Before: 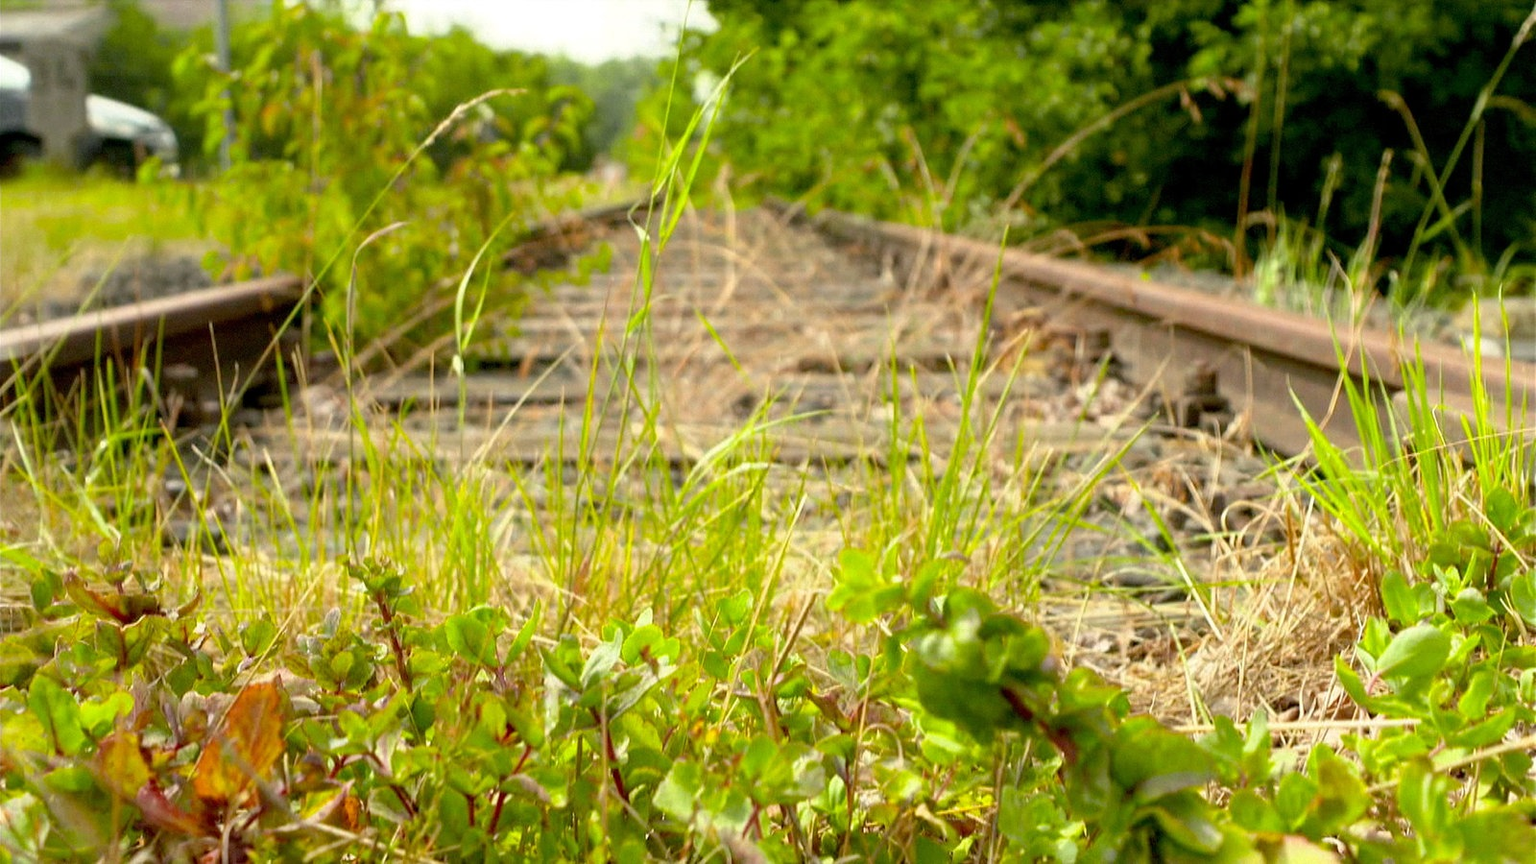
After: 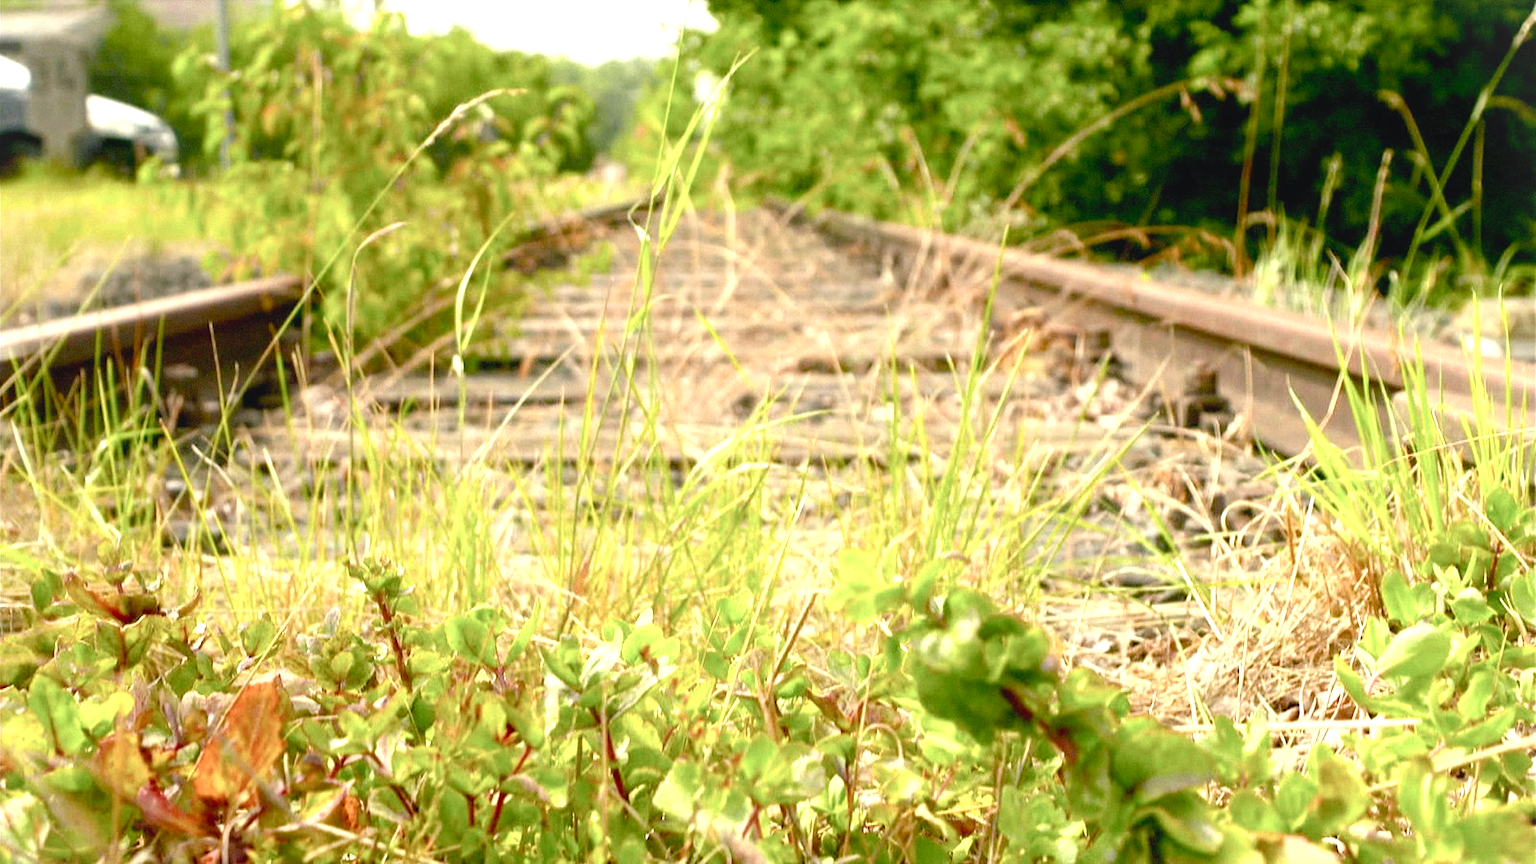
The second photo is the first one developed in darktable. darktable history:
exposure: exposure 0.74 EV, compensate highlight preservation false
vignetting: fall-off start 100%, brightness 0.05, saturation 0
color balance rgb: shadows lift › chroma 2%, shadows lift › hue 250°, power › hue 326.4°, highlights gain › chroma 2%, highlights gain › hue 64.8°, global offset › luminance 0.5%, global offset › hue 58.8°, perceptual saturation grading › highlights -25%, perceptual saturation grading › shadows 30%, global vibrance 15%
